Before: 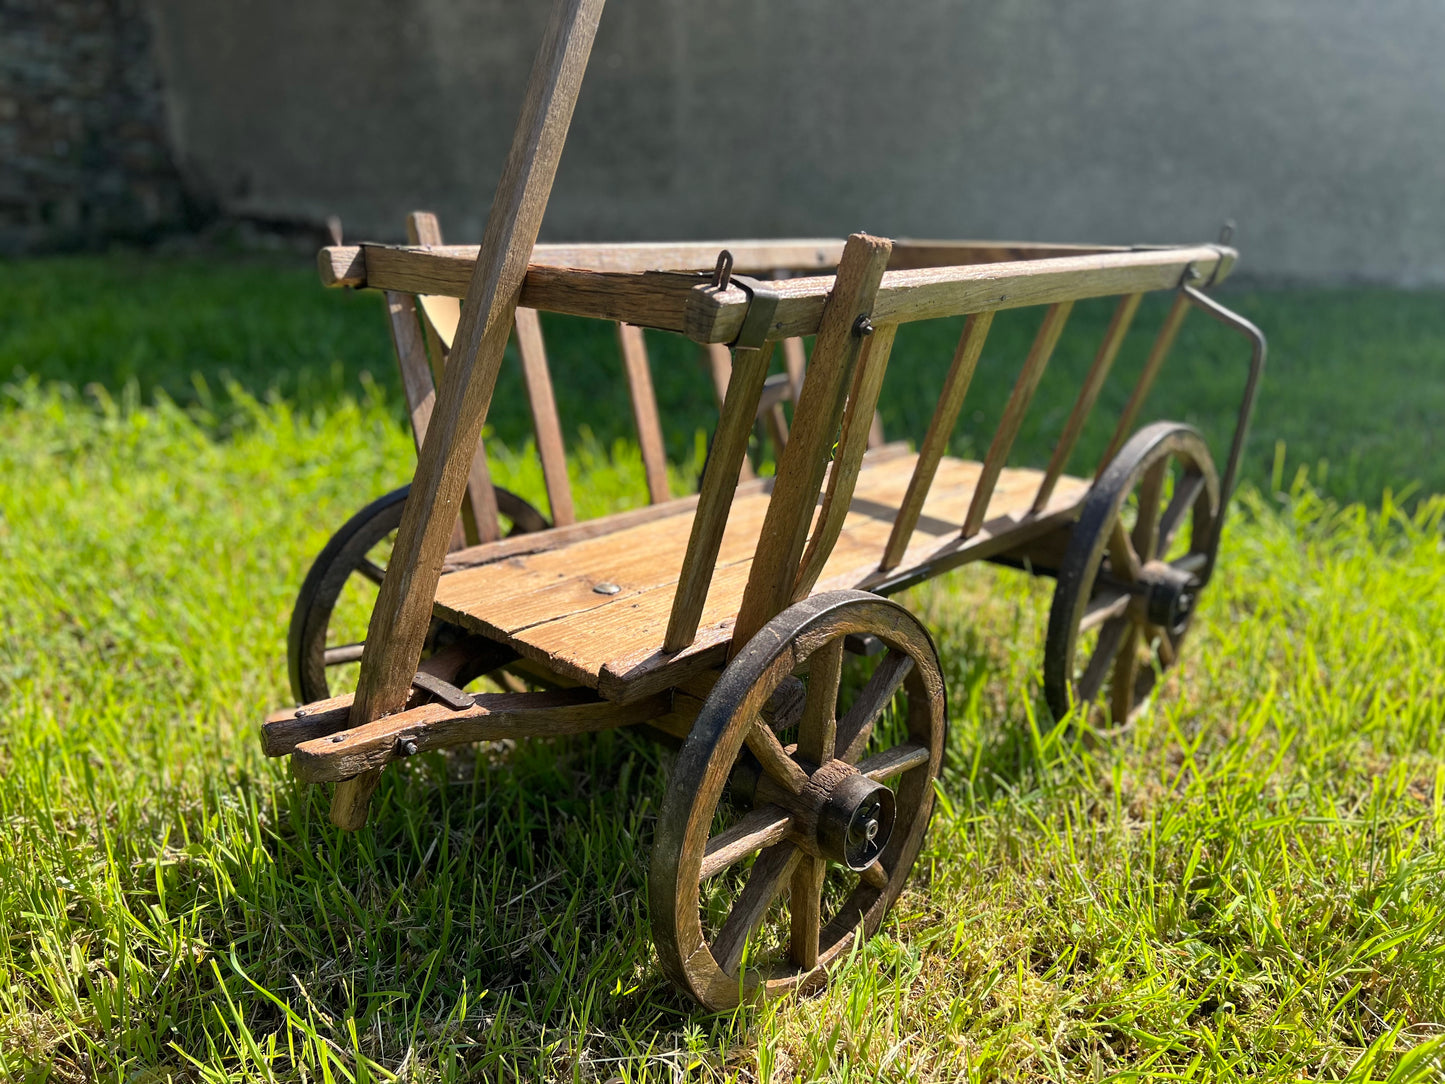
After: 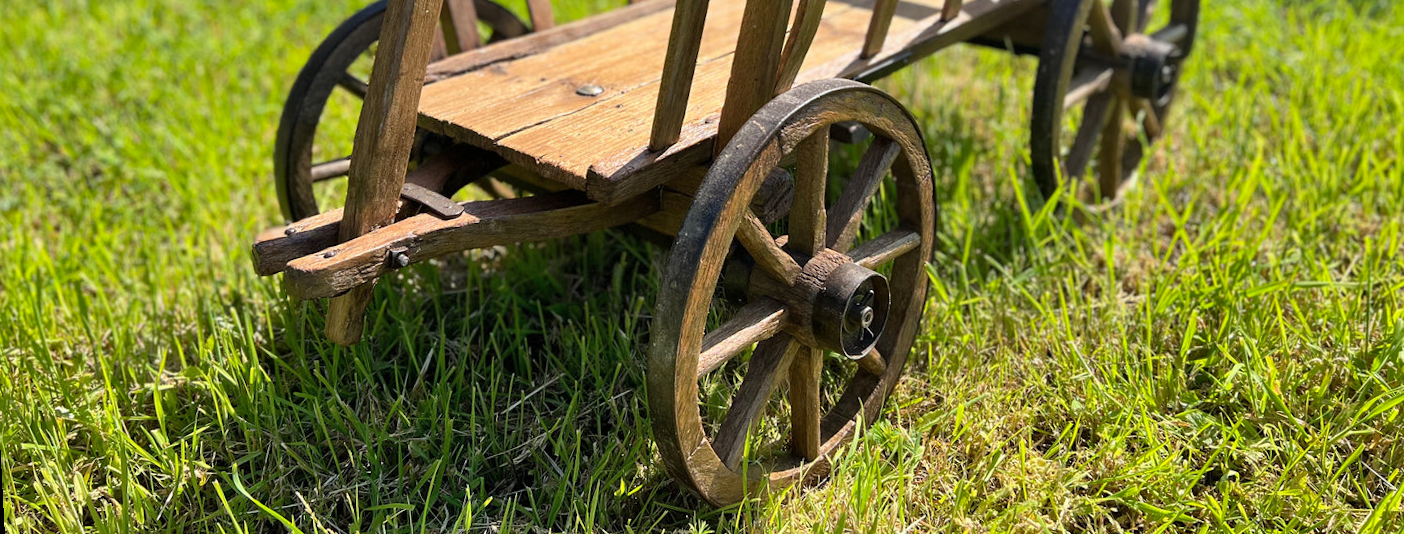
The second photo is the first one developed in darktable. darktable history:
crop and rotate: top 46.237%
rotate and perspective: rotation -3°, crop left 0.031, crop right 0.968, crop top 0.07, crop bottom 0.93
shadows and highlights: highlights color adjustment 0%, low approximation 0.01, soften with gaussian
